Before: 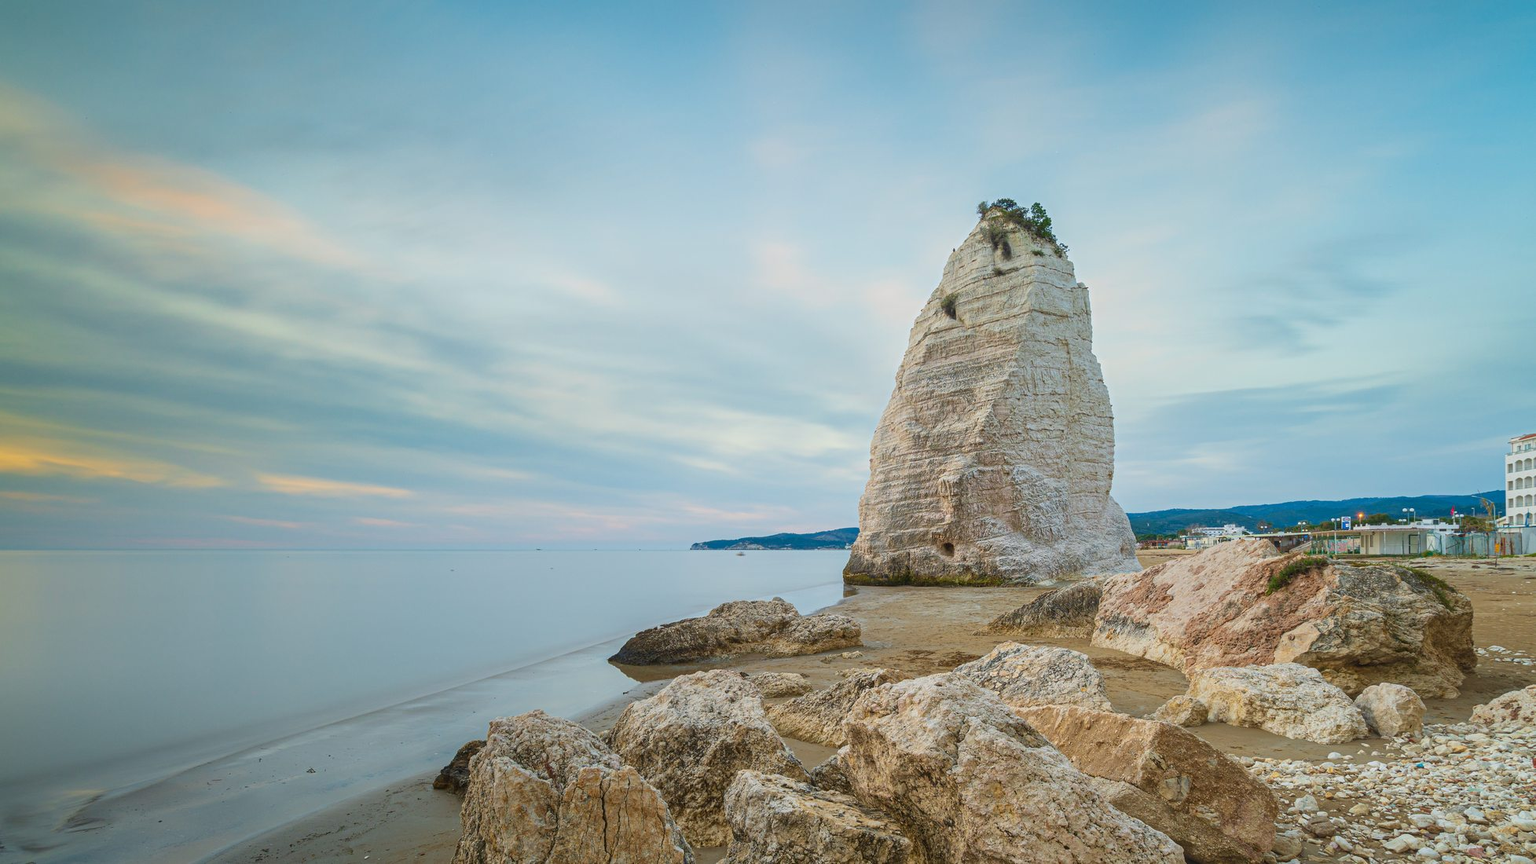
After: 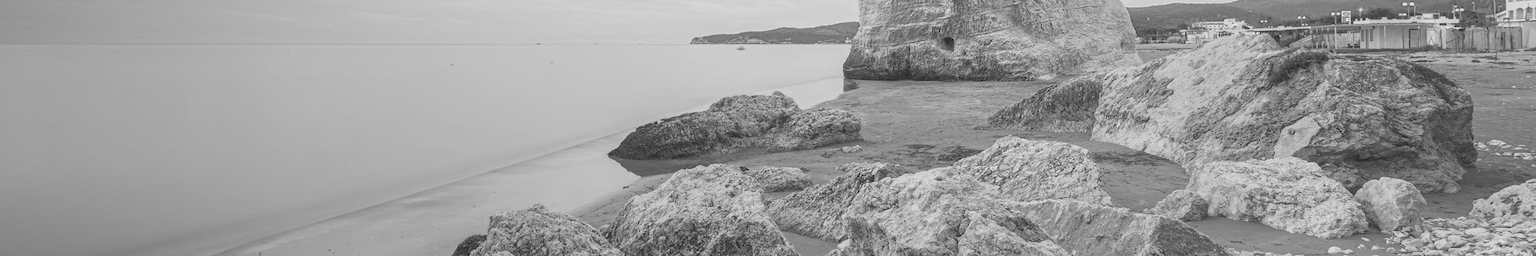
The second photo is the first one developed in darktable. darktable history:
color correction: highlights b* 0.044, saturation 0.991
crop and rotate: top 58.565%, bottom 11.771%
color balance rgb: highlights gain › luminance 14.826%, perceptual saturation grading › global saturation 20%, perceptual saturation grading › highlights -49.031%, perceptual saturation grading › shadows 24.704%, global vibrance 21.344%
contrast brightness saturation: contrast -0.259, saturation -0.446
color calibration: output gray [0.25, 0.35, 0.4, 0], illuminant as shot in camera, x 0.358, y 0.373, temperature 4628.91 K
exposure: black level correction 0.001, exposure 0.499 EV, compensate exposure bias true, compensate highlight preservation false
